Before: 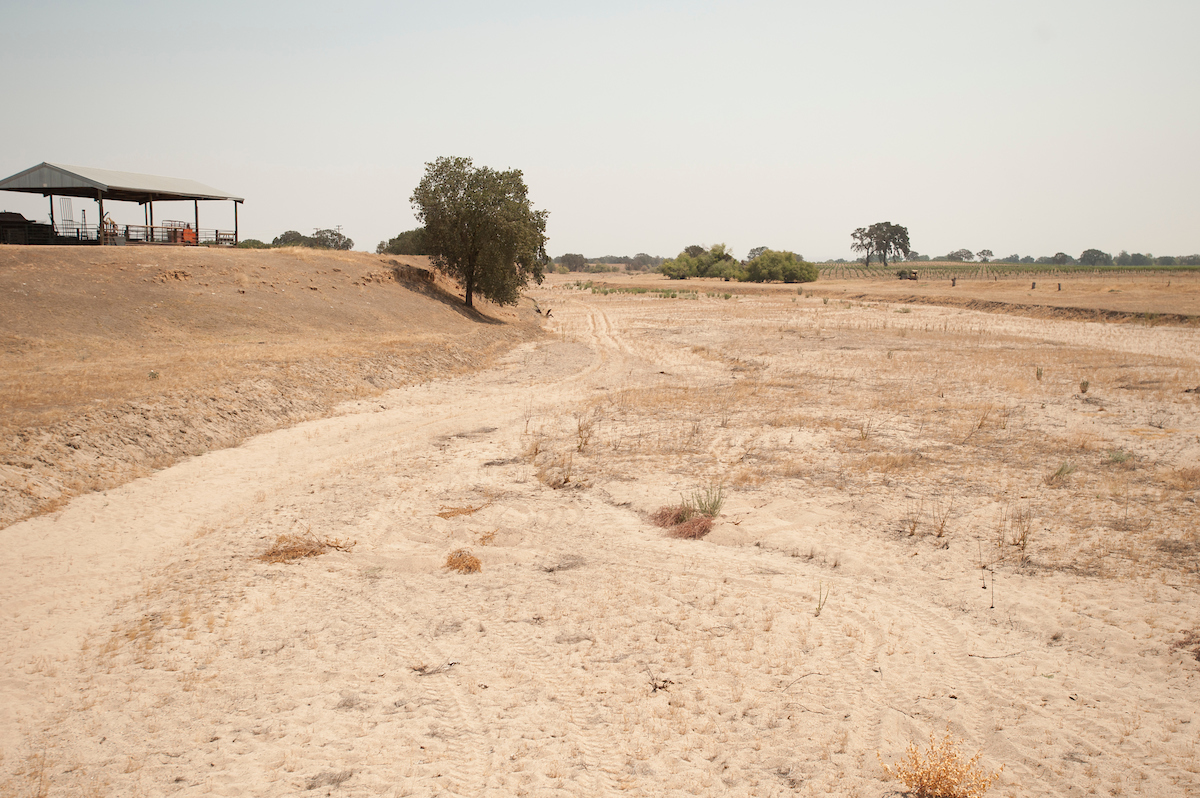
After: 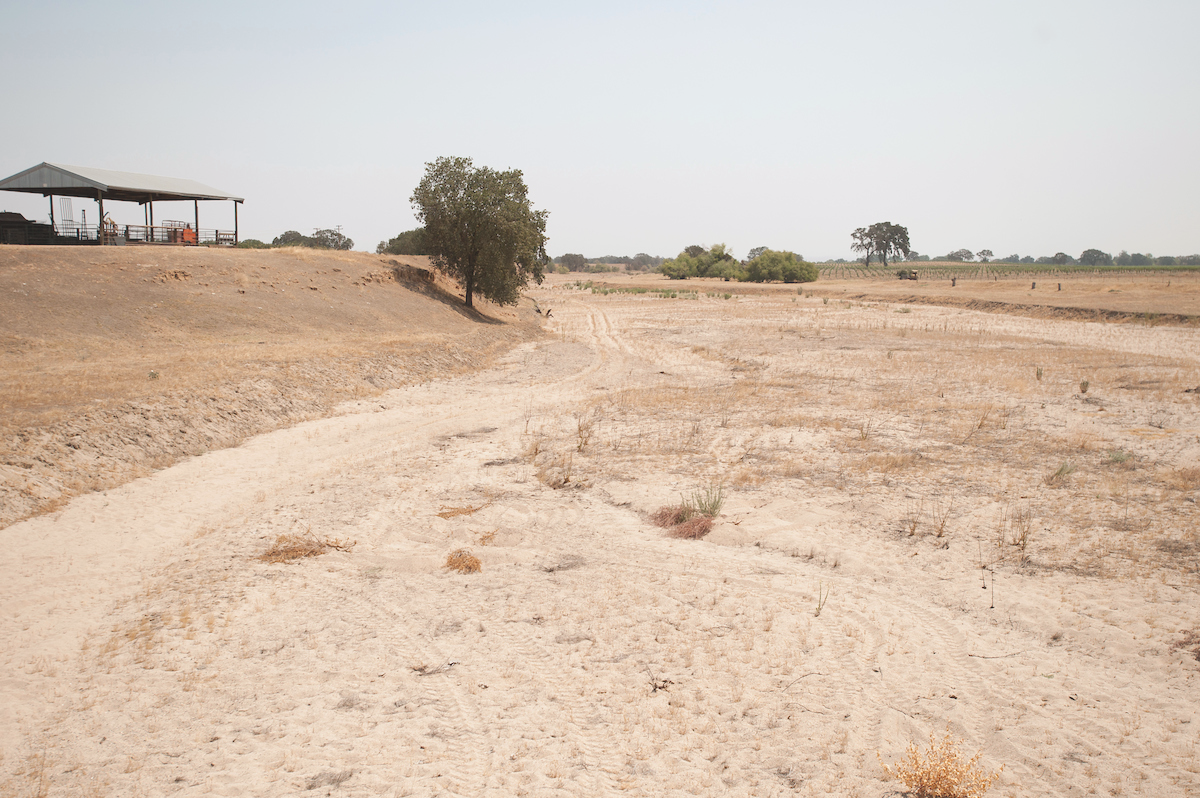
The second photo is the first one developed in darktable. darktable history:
white balance: red 0.983, blue 1.036
color balance: lift [1.007, 1, 1, 1], gamma [1.097, 1, 1, 1]
